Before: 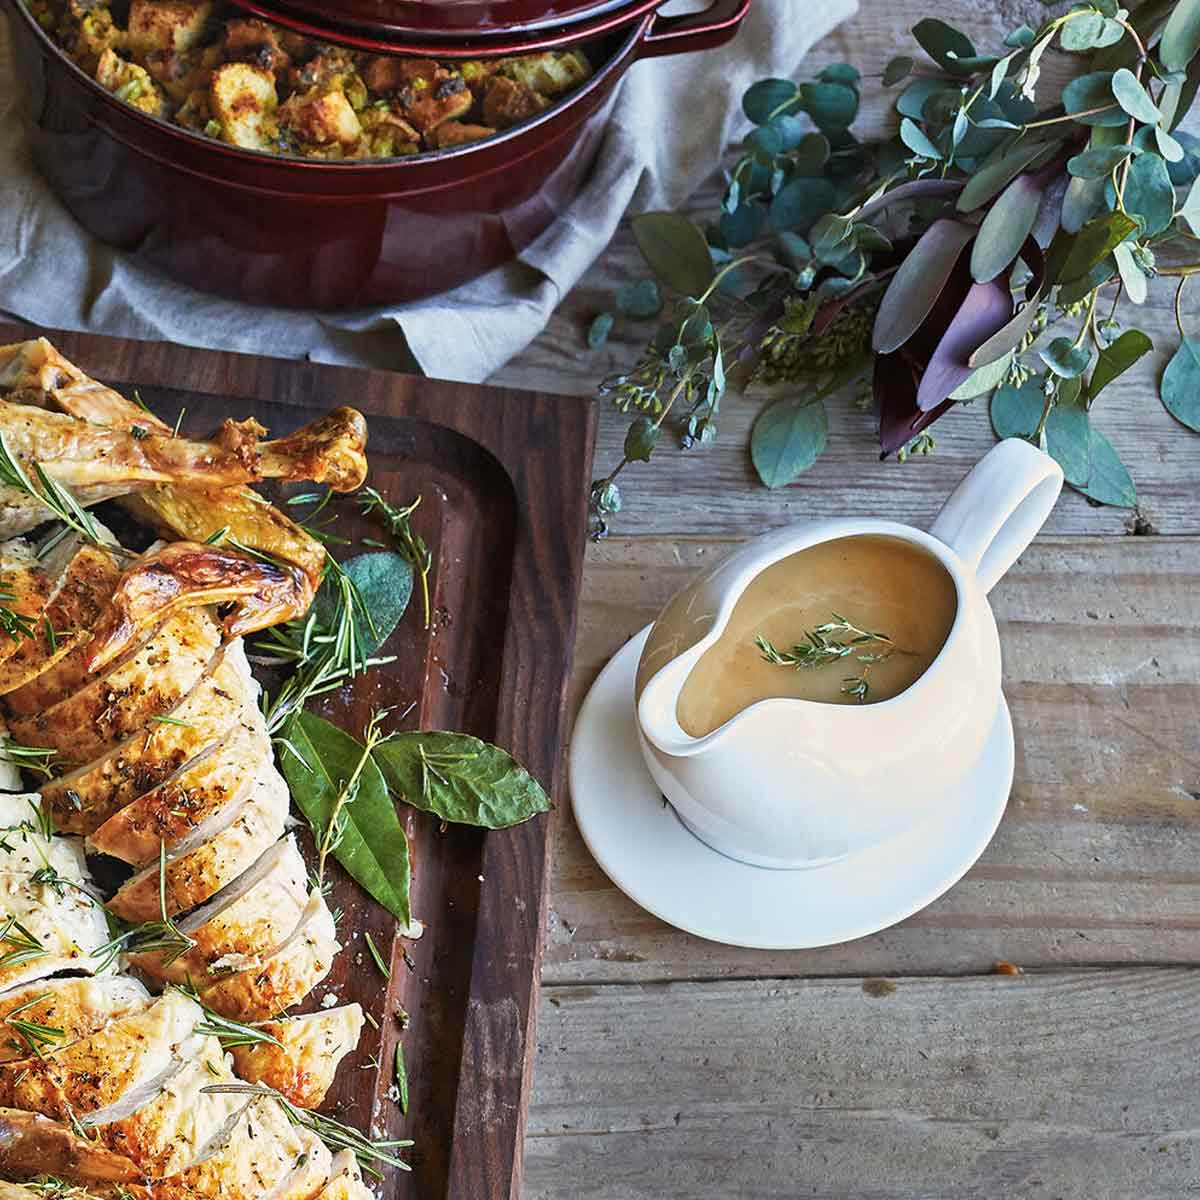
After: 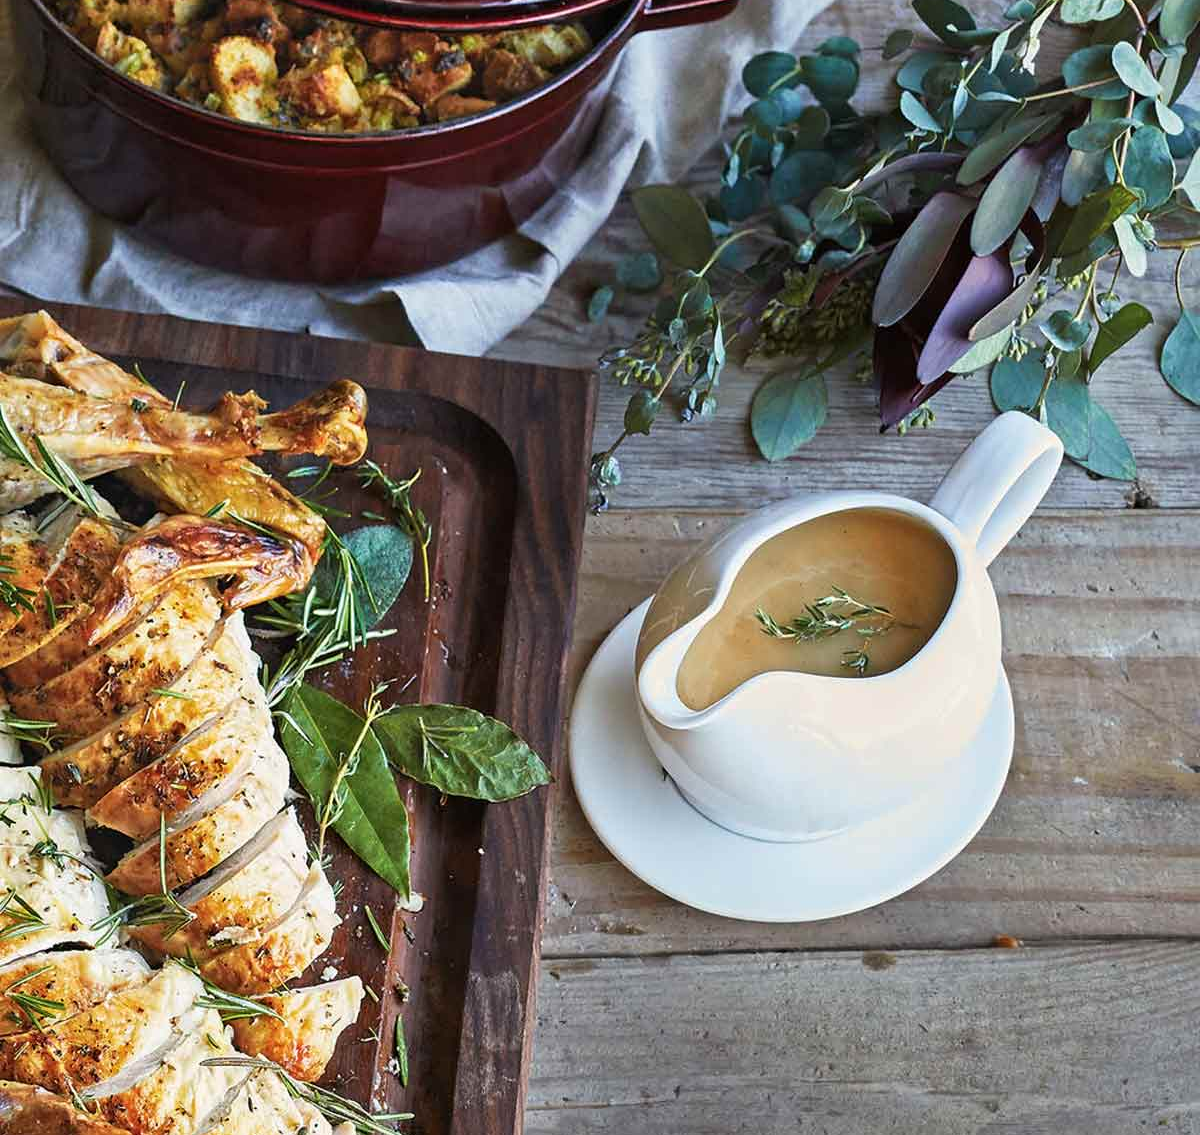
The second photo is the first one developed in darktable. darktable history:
crop and rotate: top 2.254%, bottom 3.123%
